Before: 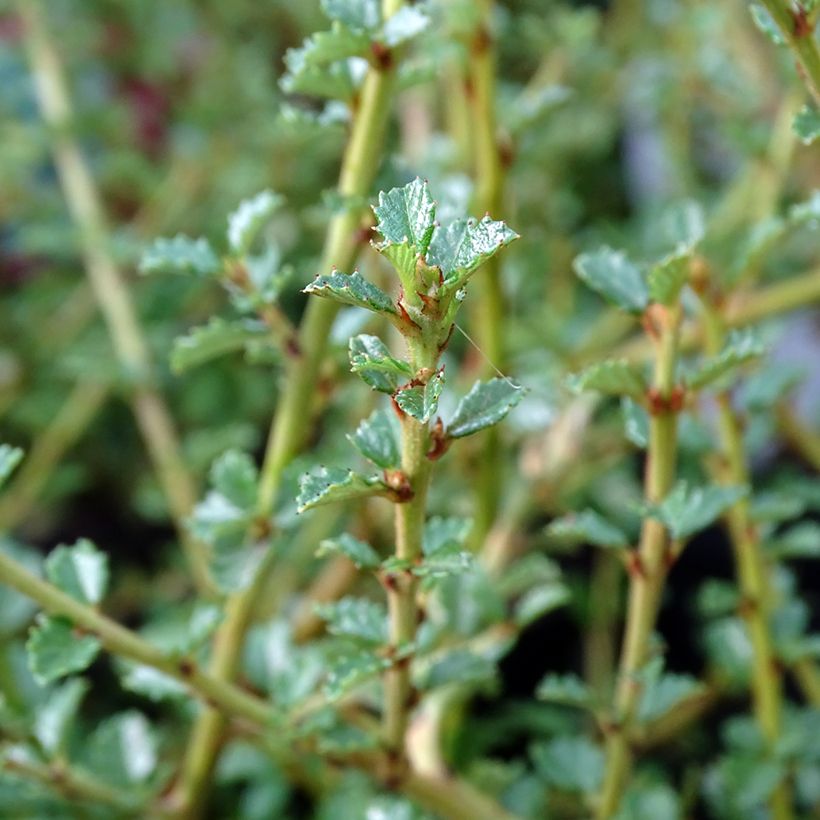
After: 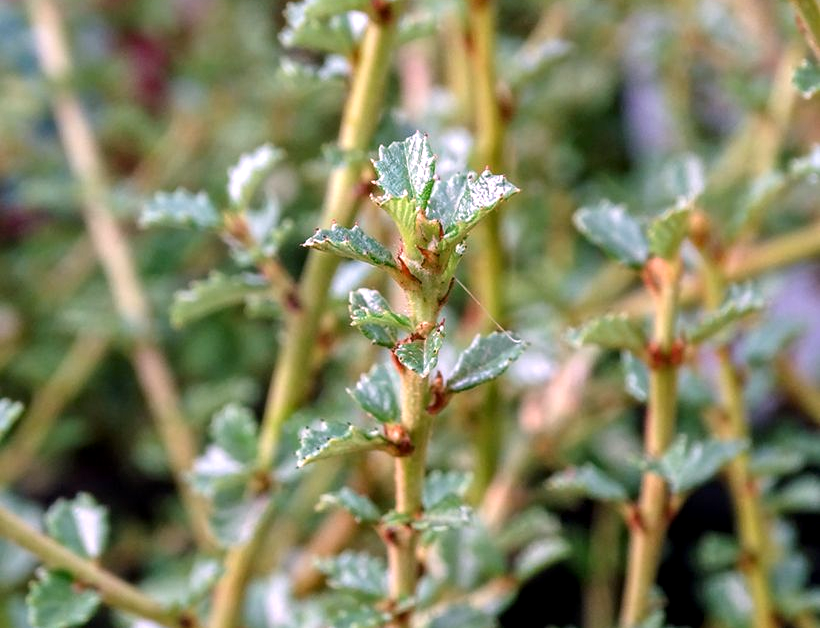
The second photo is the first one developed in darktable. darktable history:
white balance: red 1.188, blue 1.11
local contrast: on, module defaults
crop: top 5.667%, bottom 17.637%
